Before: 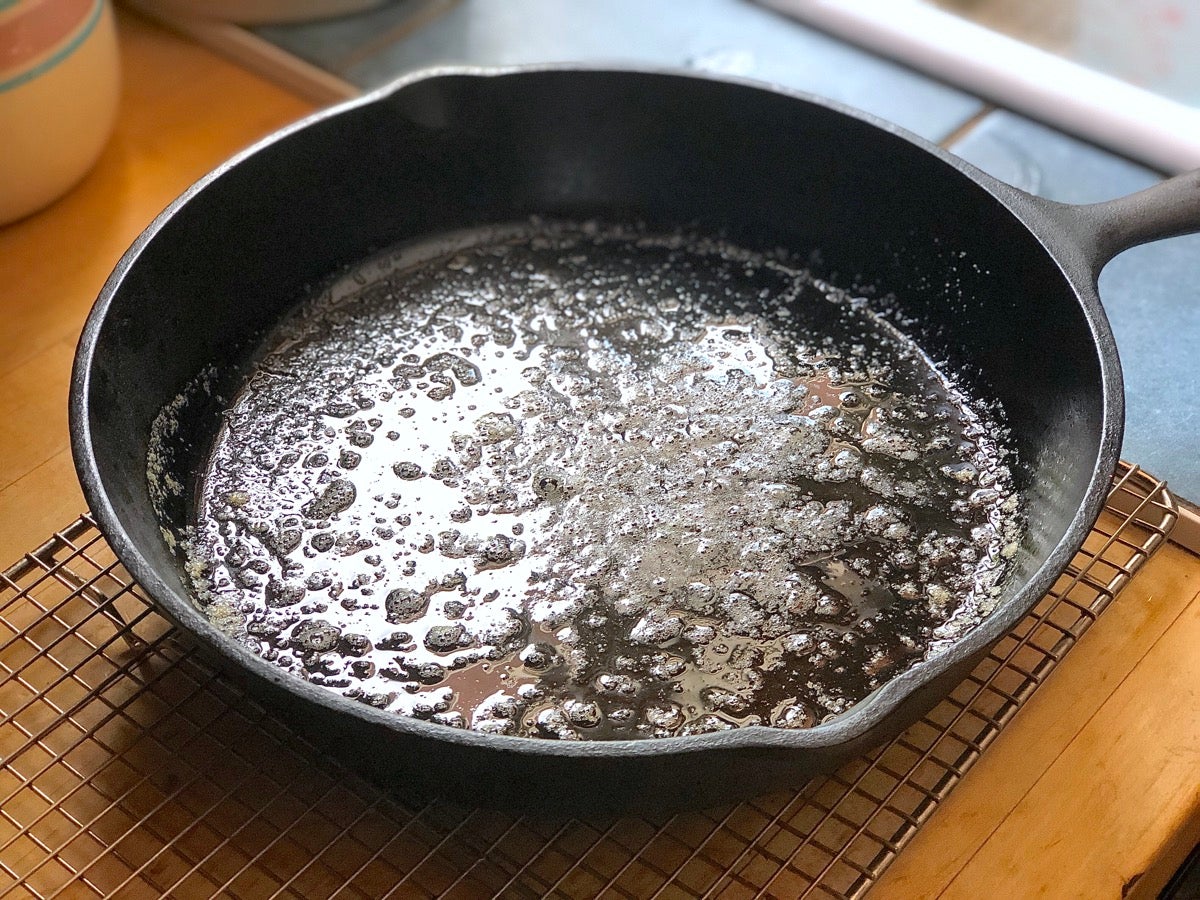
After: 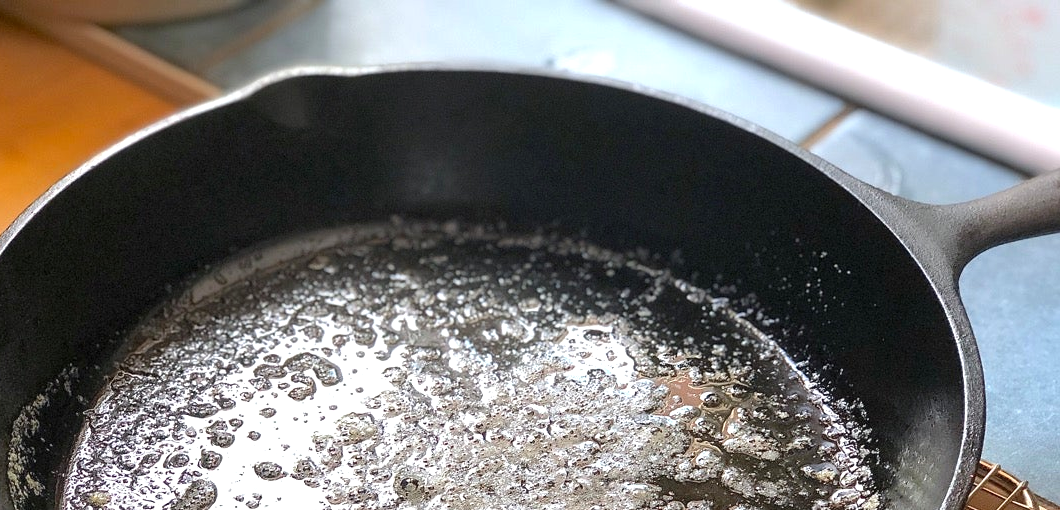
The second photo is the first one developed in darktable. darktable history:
crop and rotate: left 11.646%, bottom 43.243%
base curve: preserve colors none
exposure: exposure 0.271 EV, compensate highlight preservation false
tone equalizer: edges refinement/feathering 500, mask exposure compensation -1.57 EV, preserve details no
